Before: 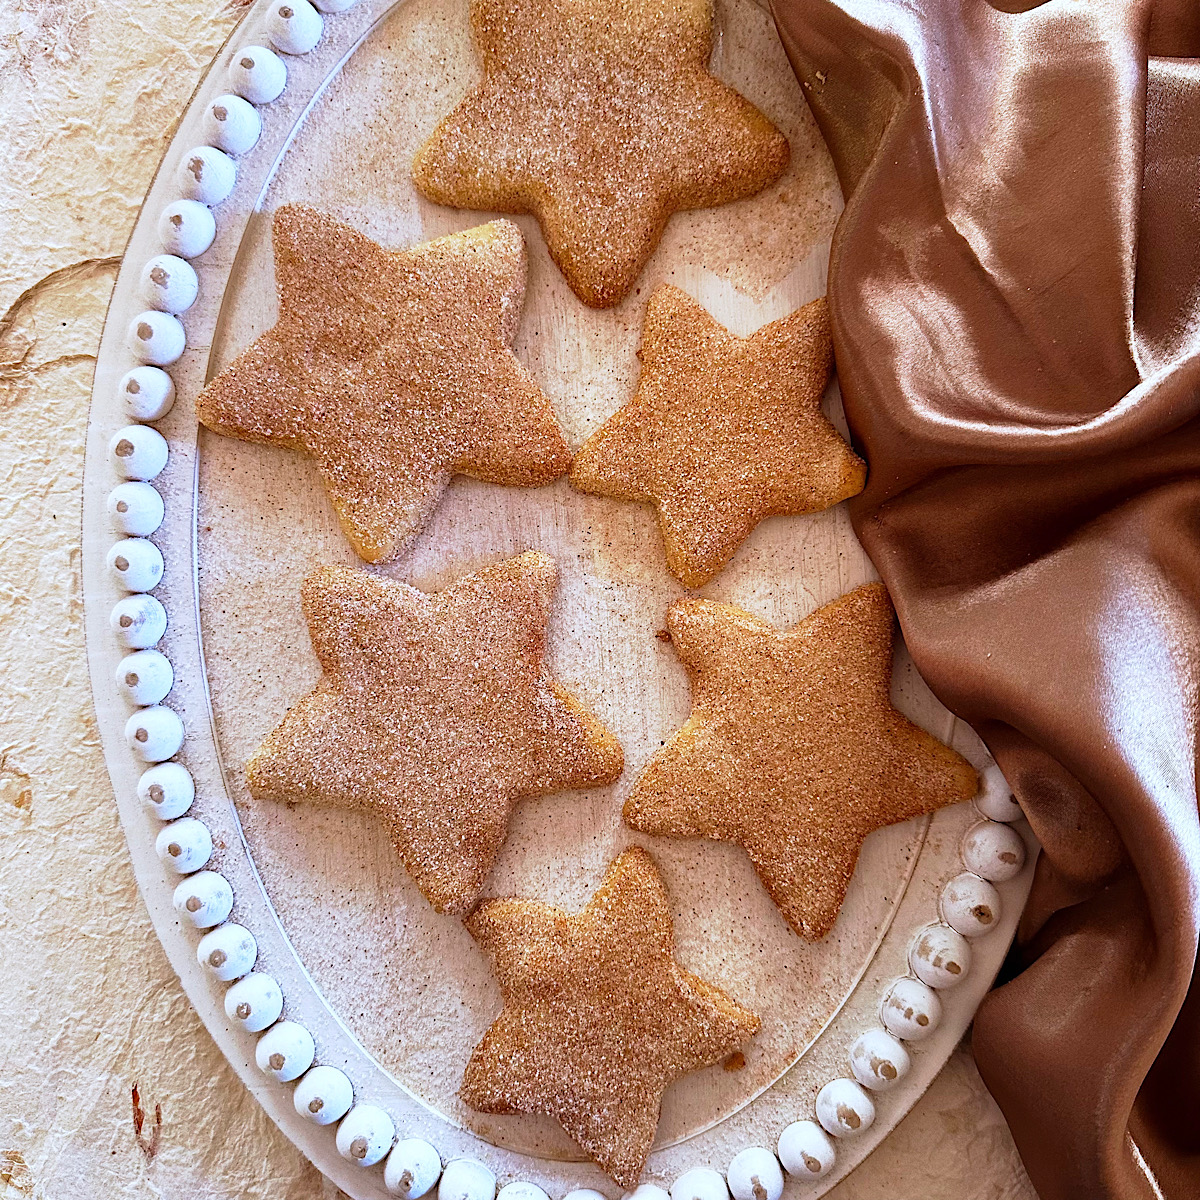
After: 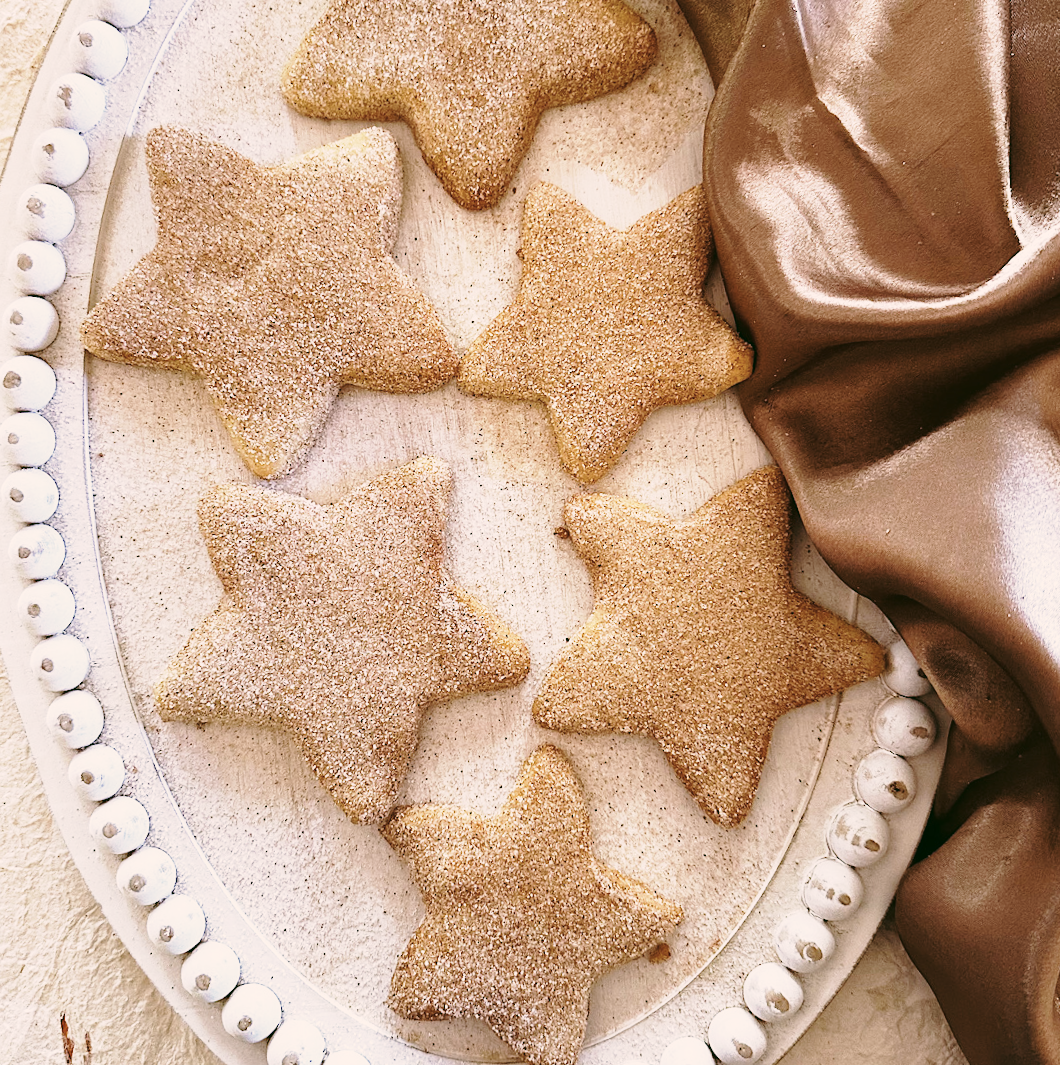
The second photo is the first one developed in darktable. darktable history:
base curve: curves: ch0 [(0, 0) (0.028, 0.03) (0.121, 0.232) (0.46, 0.748) (0.859, 0.968) (1, 1)], preserve colors none
contrast brightness saturation: contrast -0.064, saturation -0.402
crop and rotate: angle 3.66°, left 6.117%, top 5.701%
color correction: highlights a* 4.39, highlights b* 4.93, shadows a* -7.73, shadows b* 4.88
